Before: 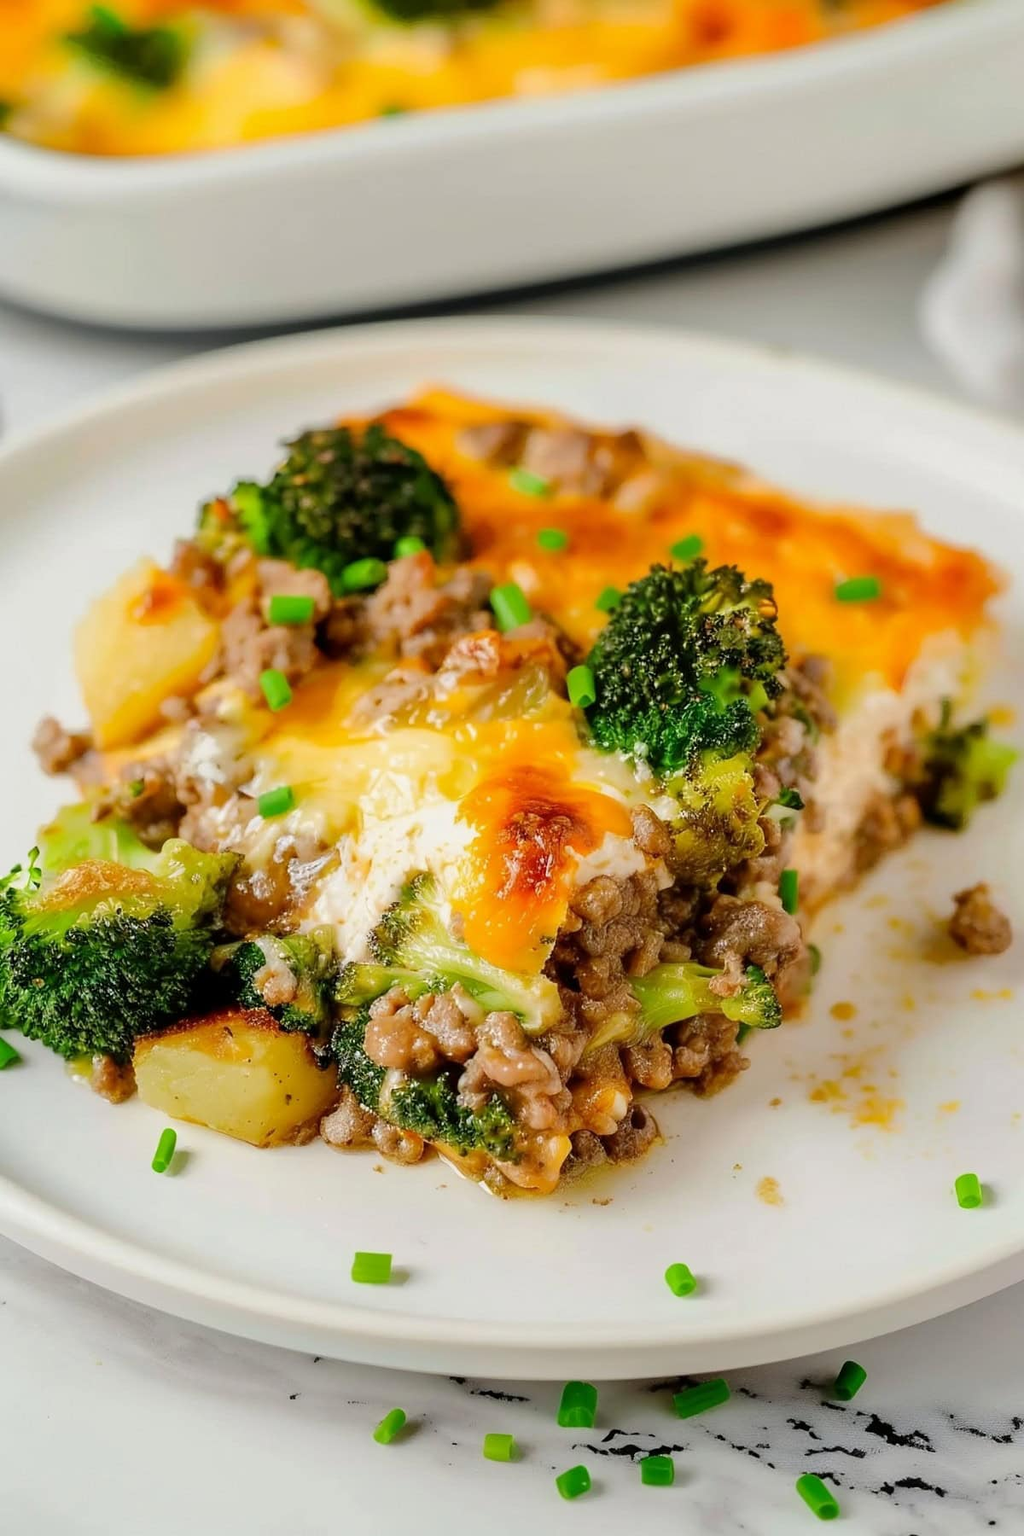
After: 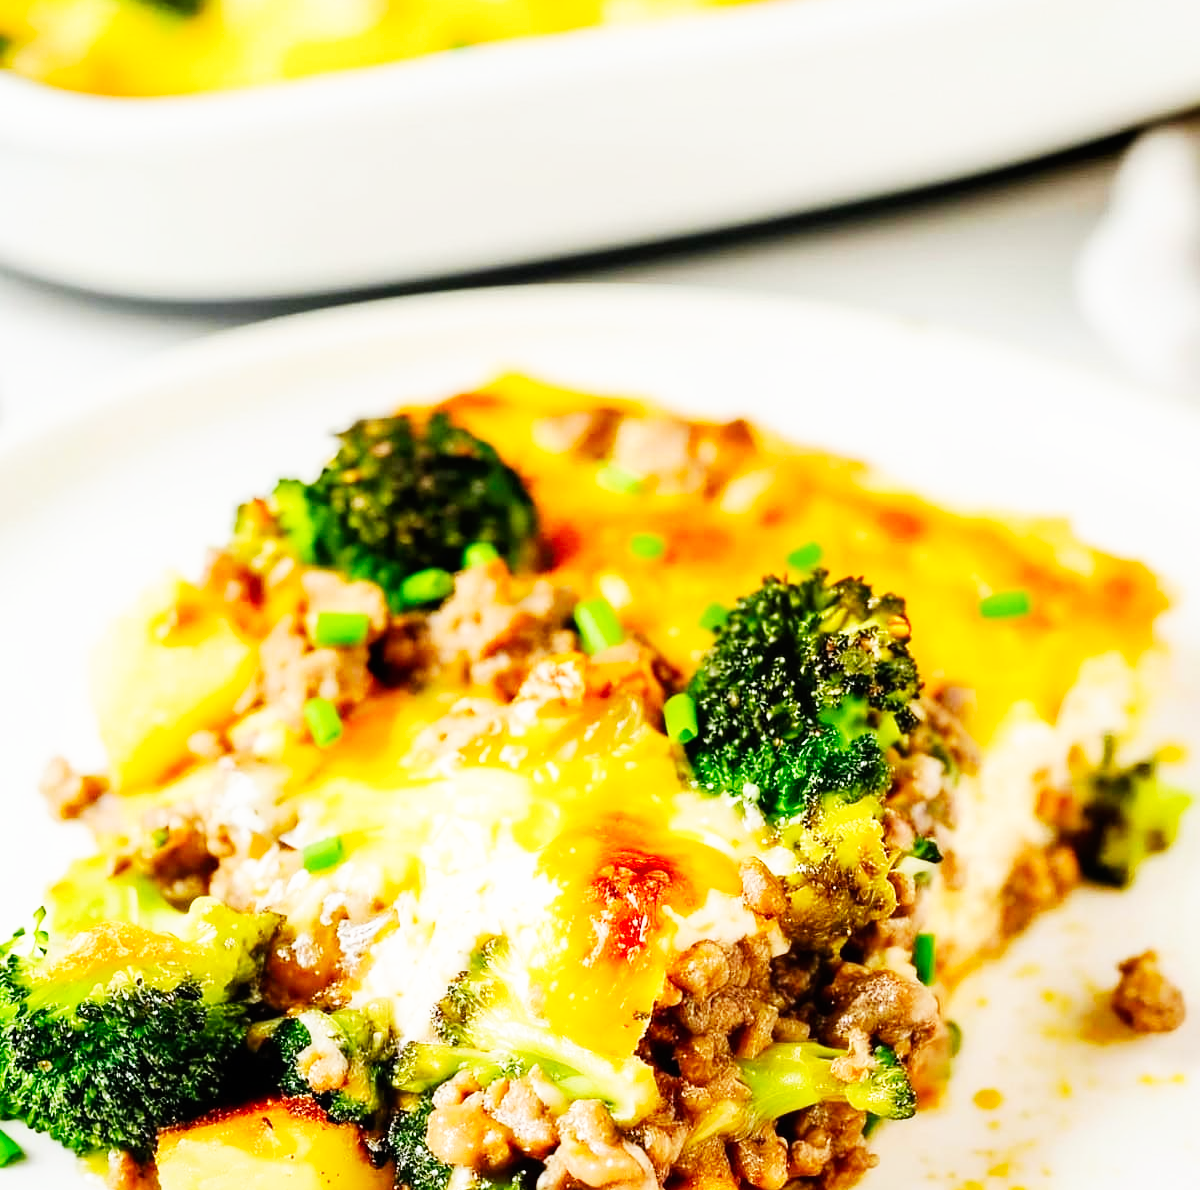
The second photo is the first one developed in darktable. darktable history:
base curve: curves: ch0 [(0, 0) (0.007, 0.004) (0.027, 0.03) (0.046, 0.07) (0.207, 0.54) (0.442, 0.872) (0.673, 0.972) (1, 1)], preserve colors none
crop and rotate: top 4.825%, bottom 29.018%
tone equalizer: edges refinement/feathering 500, mask exposure compensation -1.57 EV, preserve details no
